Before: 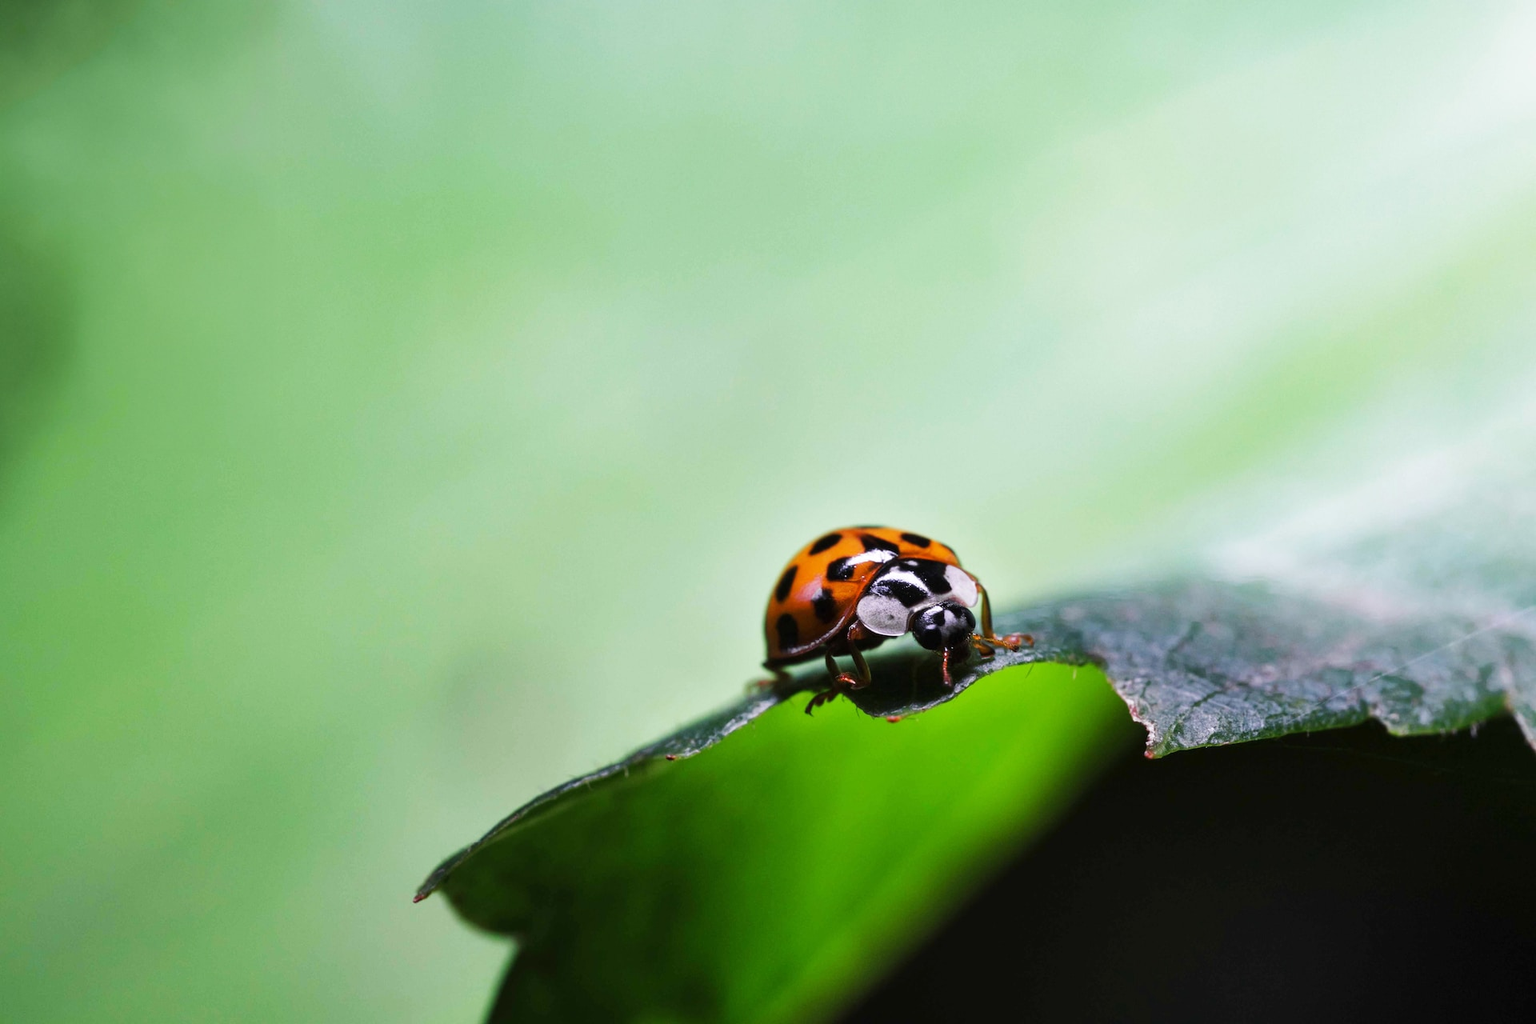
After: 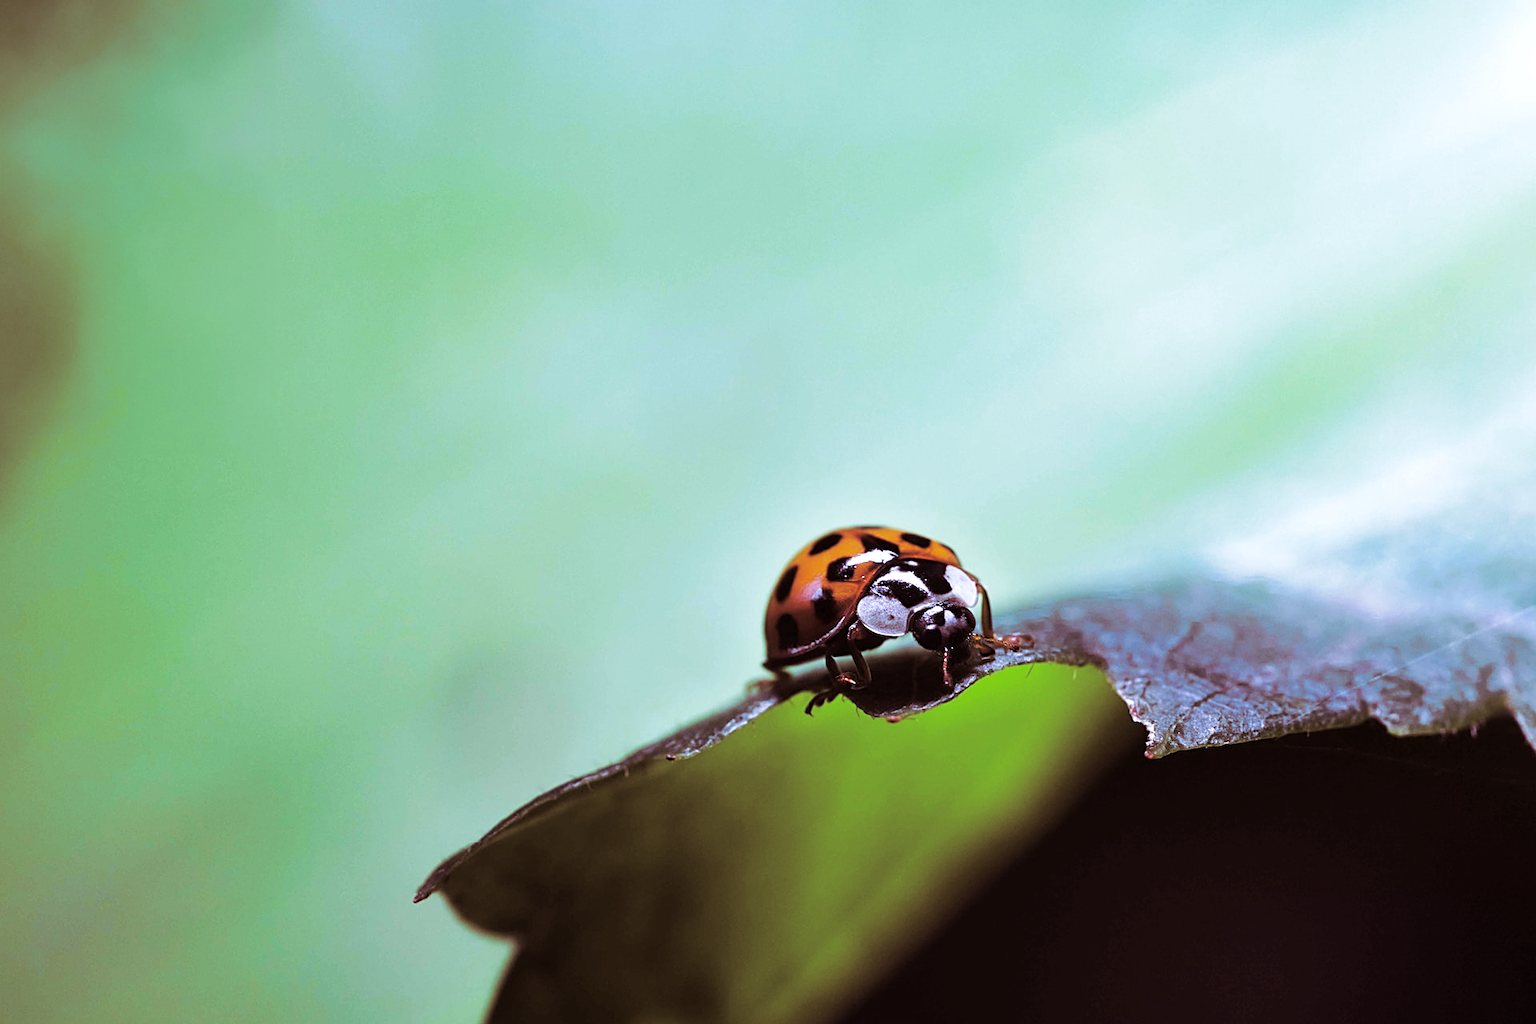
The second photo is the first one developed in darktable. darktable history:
white balance: red 0.948, green 1.02, blue 1.176
split-toning: on, module defaults
sharpen: on, module defaults
